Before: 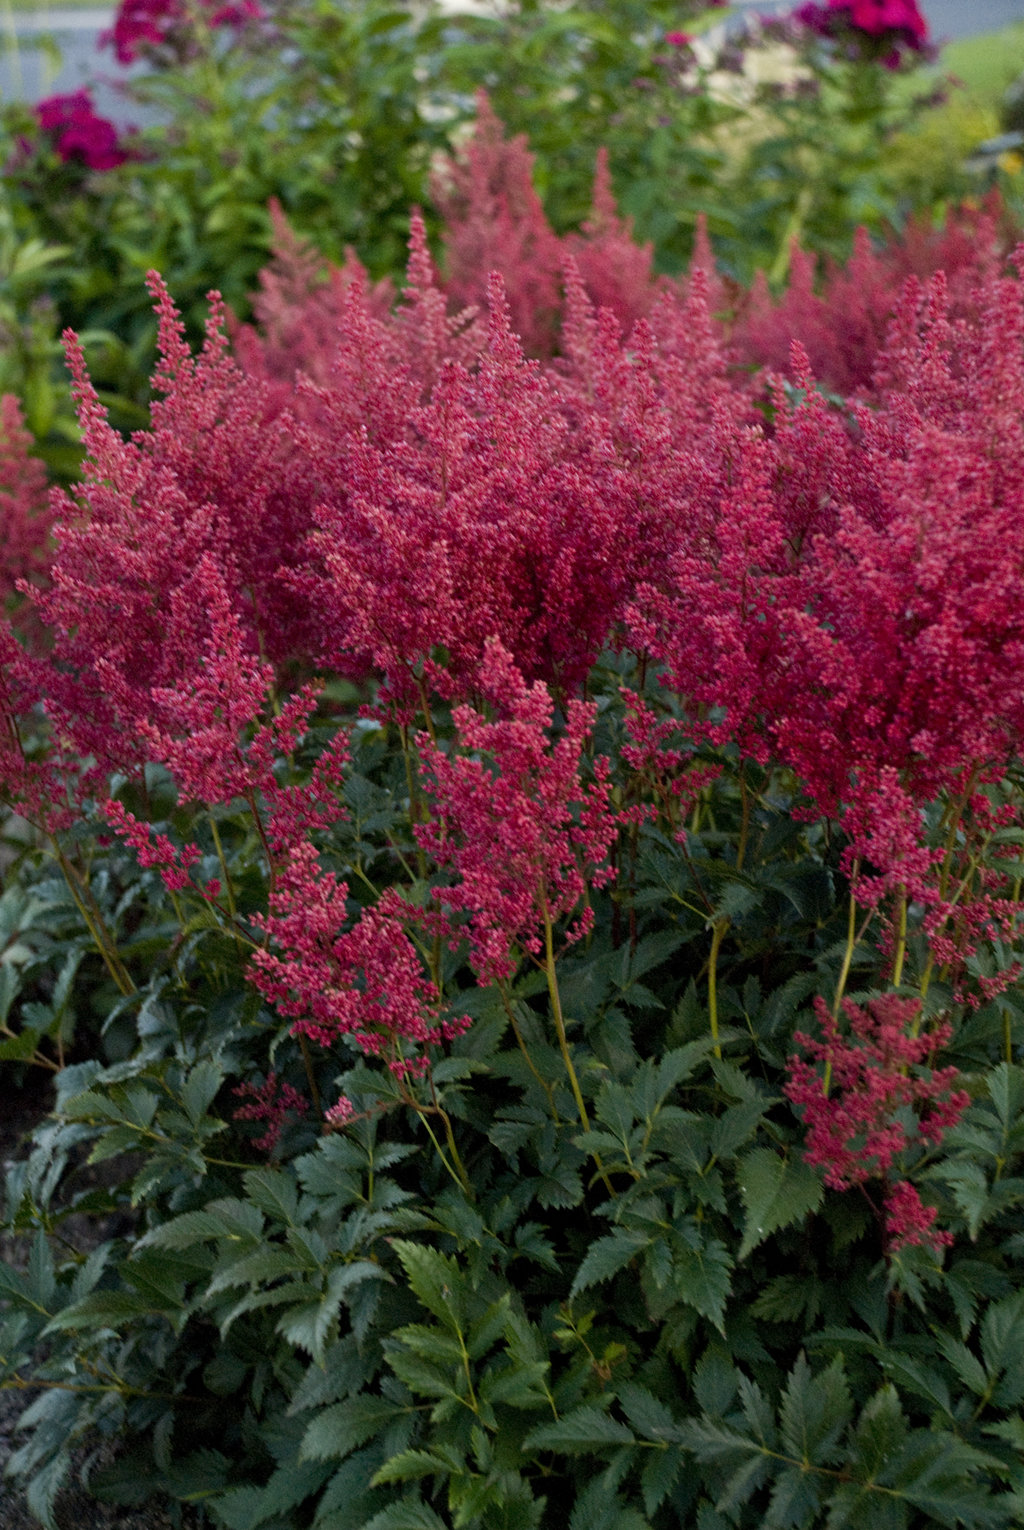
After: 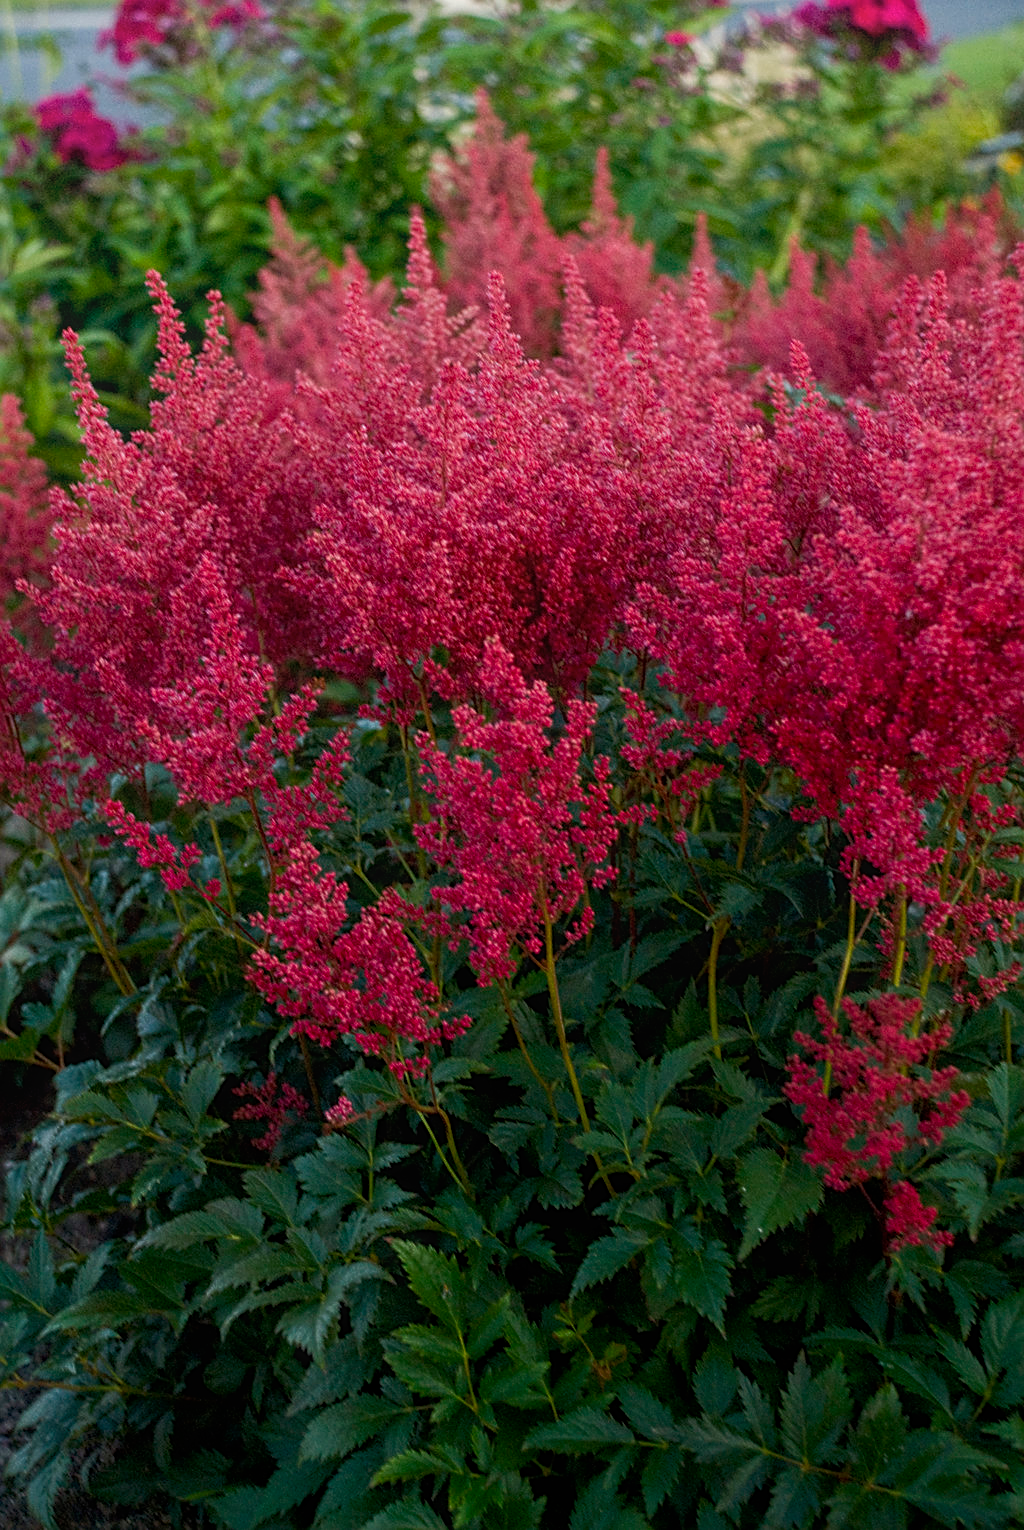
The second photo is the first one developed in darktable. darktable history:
shadows and highlights: shadows -40.49, highlights 62.87, highlights color adjustment 73.02%, soften with gaussian
sharpen: on, module defaults
local contrast: highlights 71%, shadows 19%, midtone range 0.193
